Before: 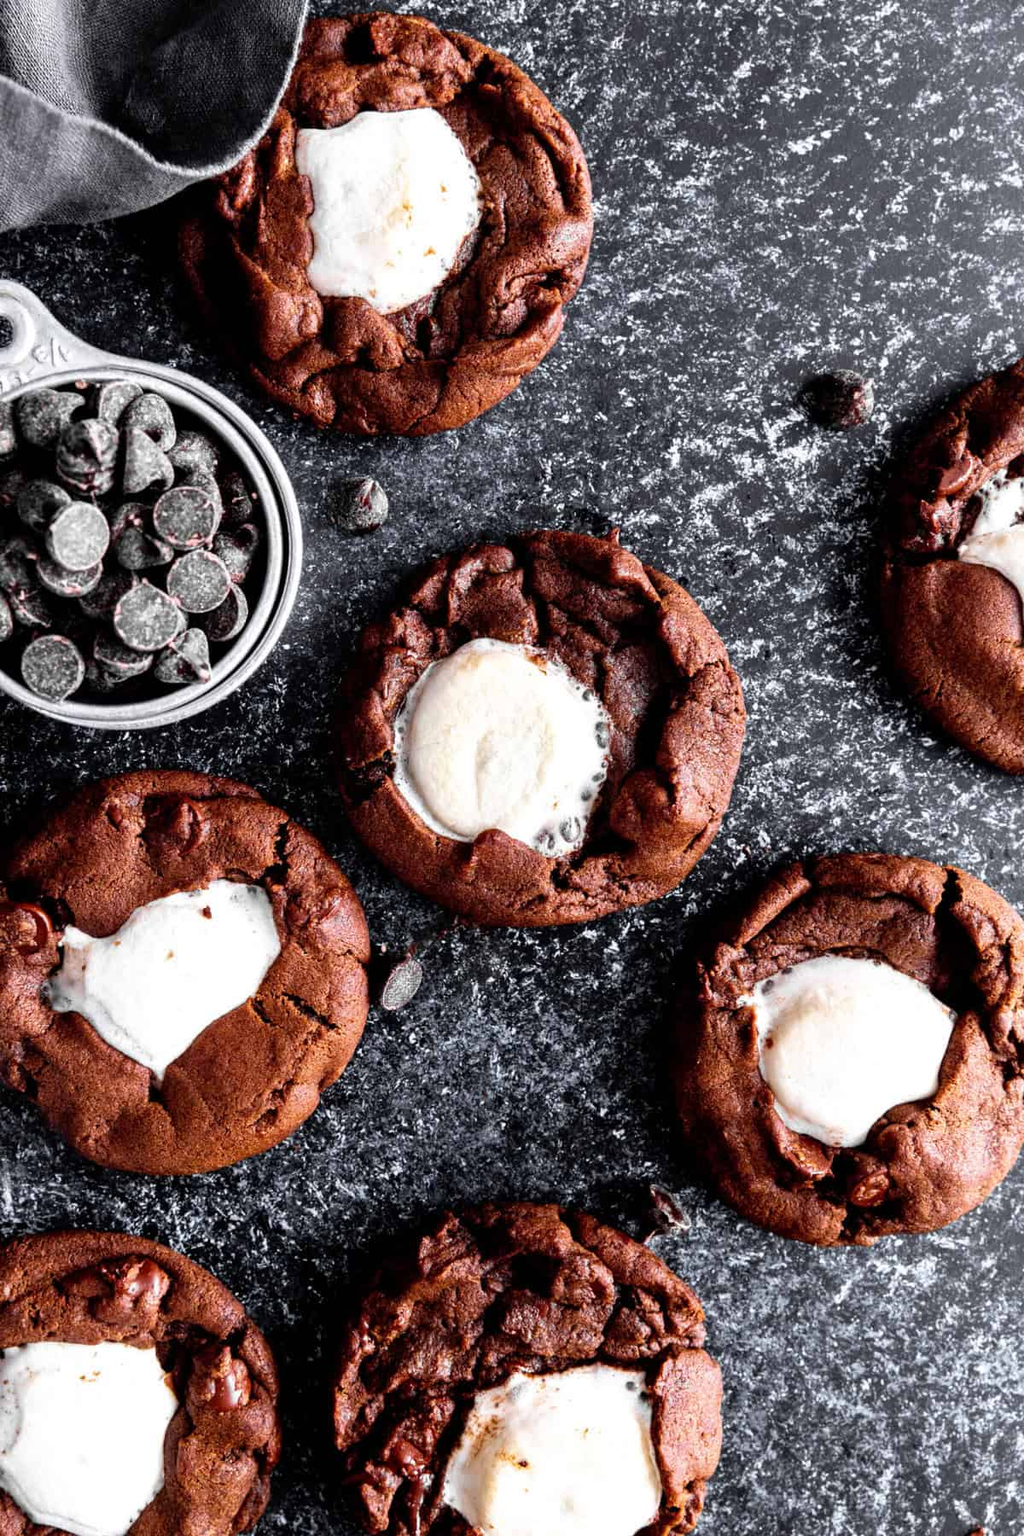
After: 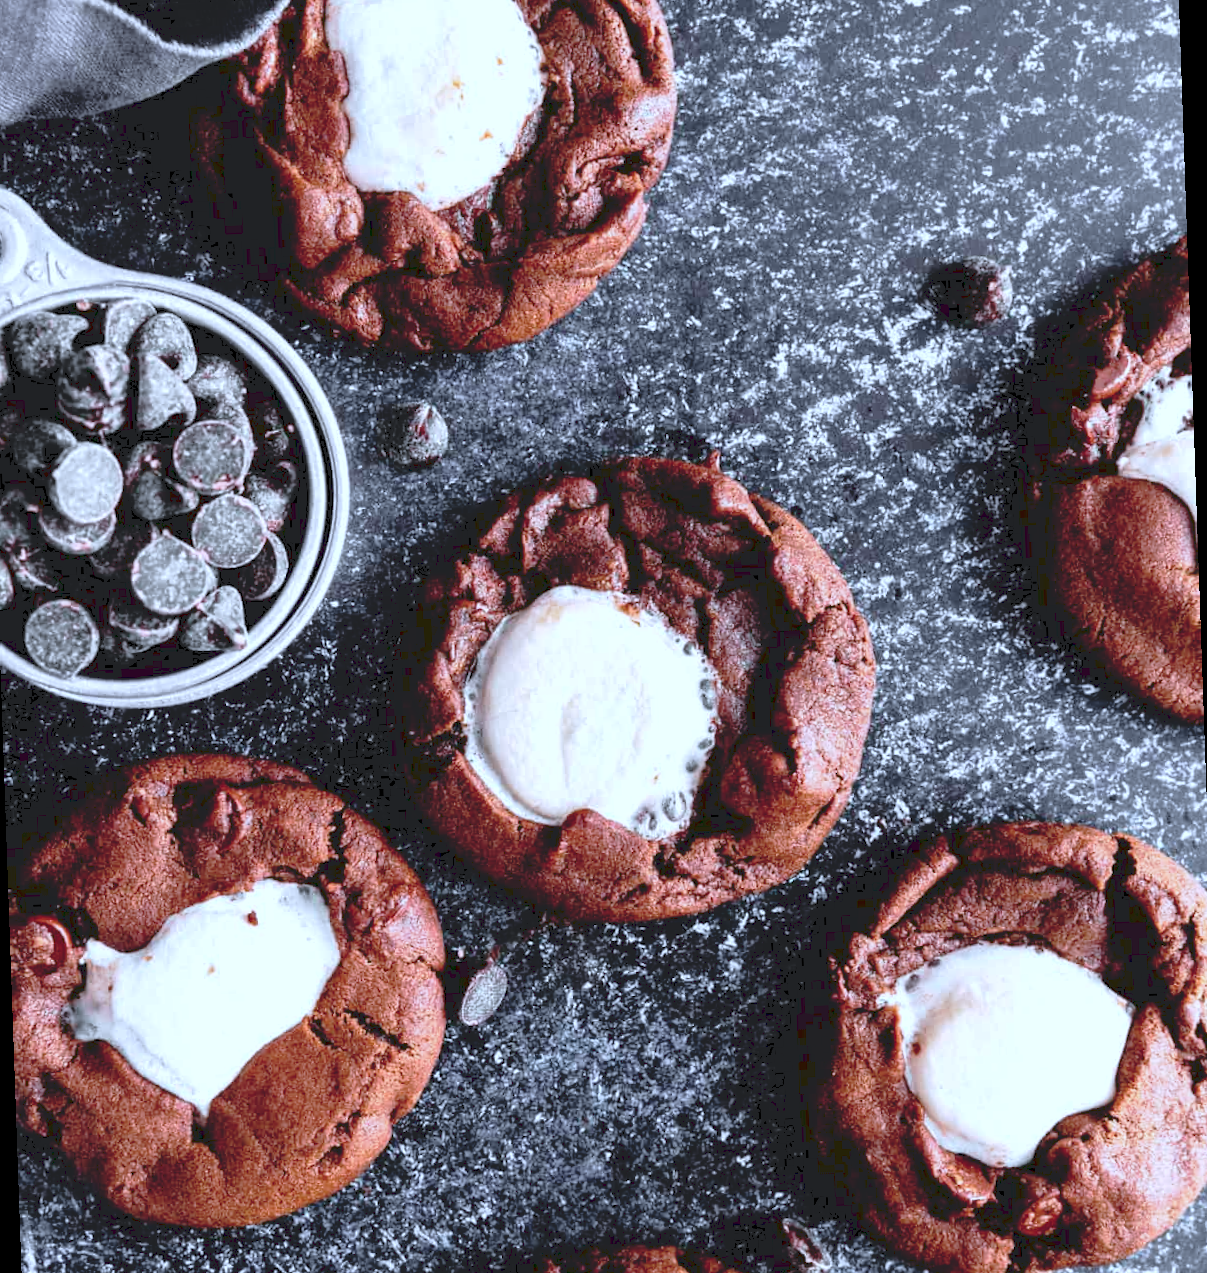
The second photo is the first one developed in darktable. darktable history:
color correction: highlights a* -2.24, highlights b* -18.1
tone curve: curves: ch0 [(0, 0) (0.003, 0.132) (0.011, 0.13) (0.025, 0.134) (0.044, 0.138) (0.069, 0.154) (0.1, 0.17) (0.136, 0.198) (0.177, 0.25) (0.224, 0.308) (0.277, 0.371) (0.335, 0.432) (0.399, 0.491) (0.468, 0.55) (0.543, 0.612) (0.623, 0.679) (0.709, 0.766) (0.801, 0.842) (0.898, 0.912) (1, 1)], preserve colors none
crop: top 5.667%, bottom 17.637%
rotate and perspective: rotation -2°, crop left 0.022, crop right 0.978, crop top 0.049, crop bottom 0.951
